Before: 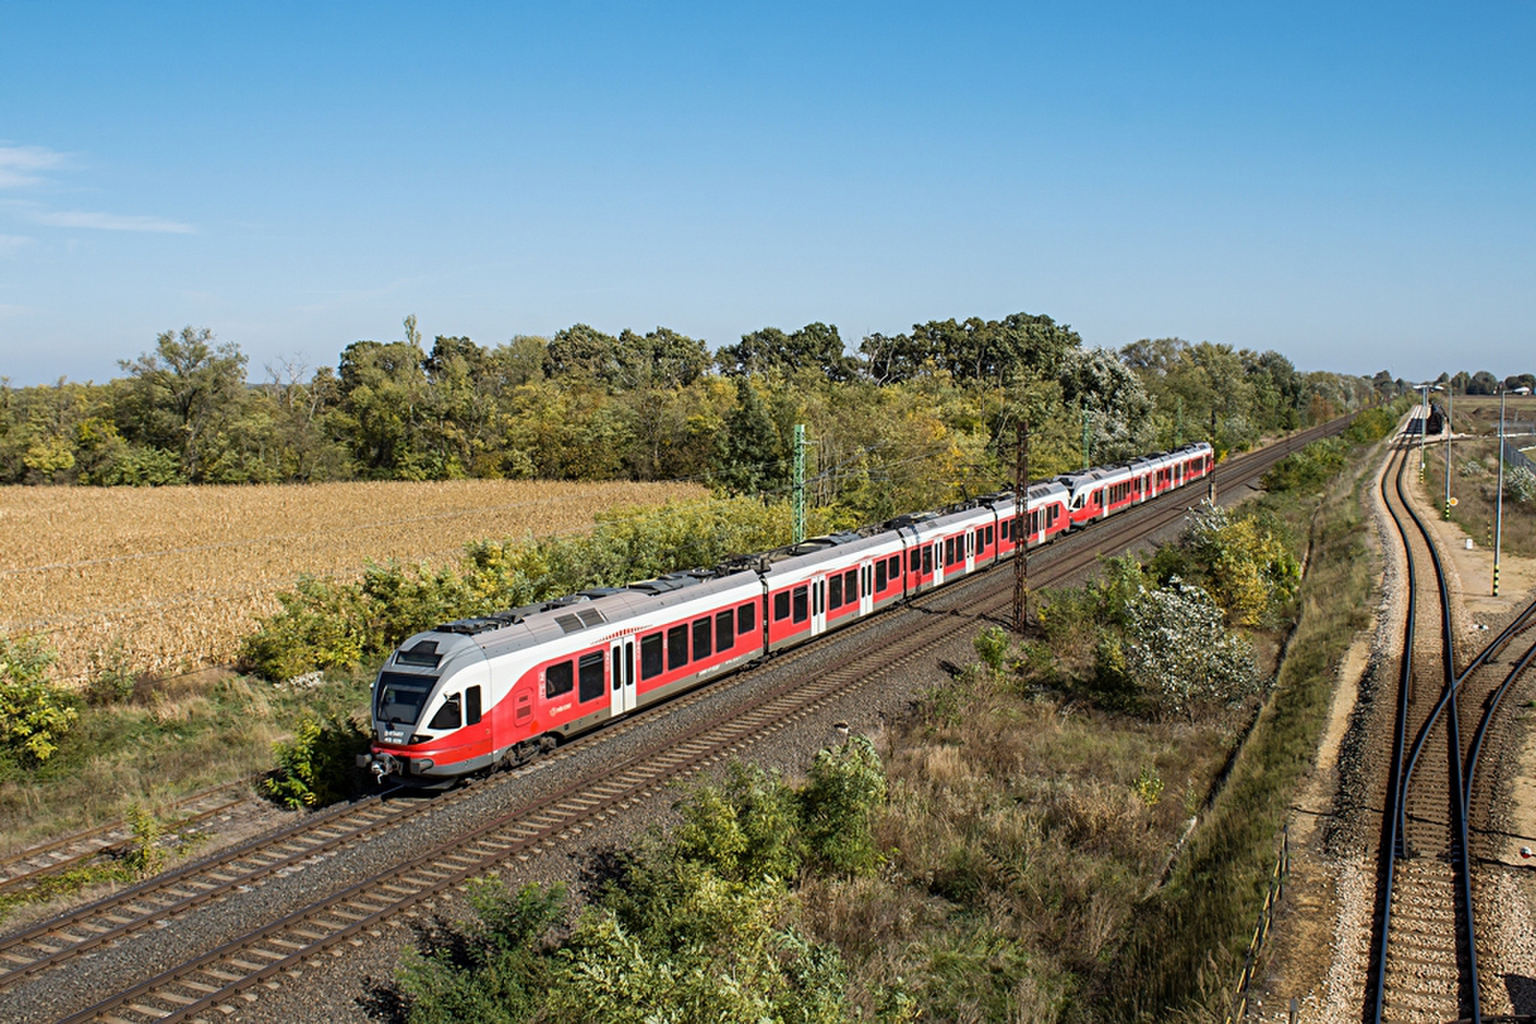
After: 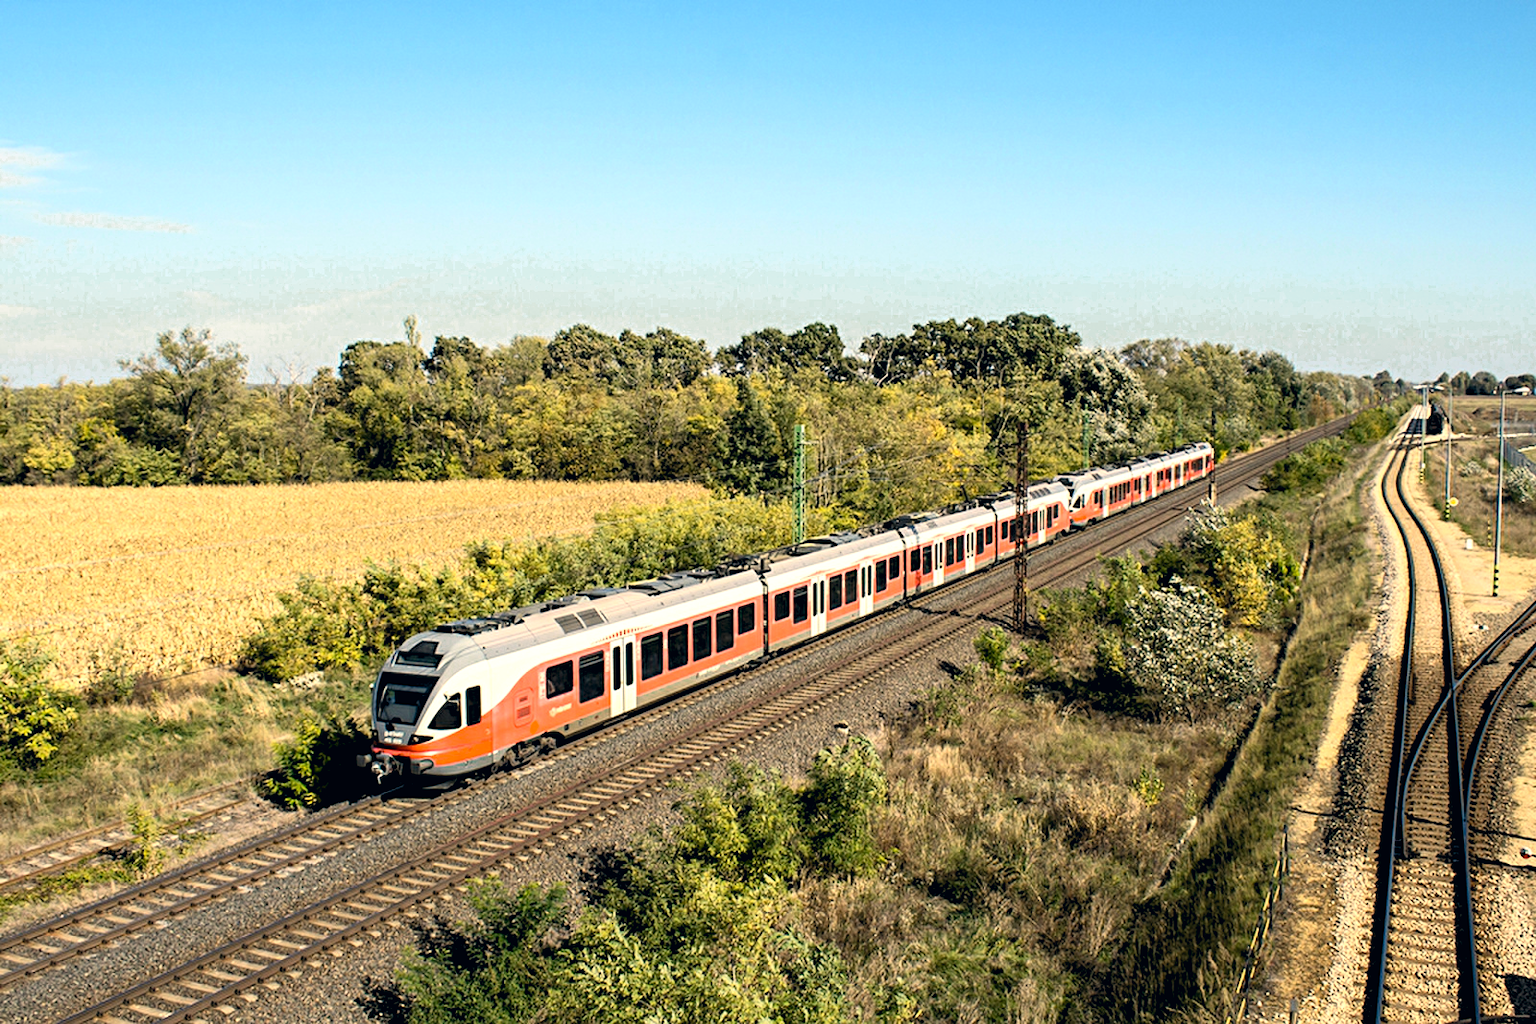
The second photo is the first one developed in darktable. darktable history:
contrast brightness saturation: contrast 0.2, brightness 0.15, saturation 0.14
white balance: red 1.122, green 1.093
color correction: highlights a* 5.38, highlights b* 5.3, shadows a* -4.26, shadows b* -5.11
exposure: black level correction -0.014, exposure -0.193 EV, compensate highlight preservation false
levels: levels [0.073, 0.497, 0.972]
tone curve: color space Lab, linked channels, preserve colors none
color zones: curves: ch0 [(0, 0.558) (0.143, 0.548) (0.286, 0.447) (0.429, 0.259) (0.571, 0.5) (0.714, 0.5) (0.857, 0.593) (1, 0.558)]; ch1 [(0, 0.543) (0.01, 0.544) (0.12, 0.492) (0.248, 0.458) (0.5, 0.534) (0.748, 0.5) (0.99, 0.469) (1, 0.543)]; ch2 [(0, 0.507) (0.143, 0.522) (0.286, 0.505) (0.429, 0.5) (0.571, 0.5) (0.714, 0.5) (0.857, 0.5) (1, 0.507)]
base curve: curves: ch0 [(0.017, 0) (0.425, 0.441) (0.844, 0.933) (1, 1)], preserve colors none
